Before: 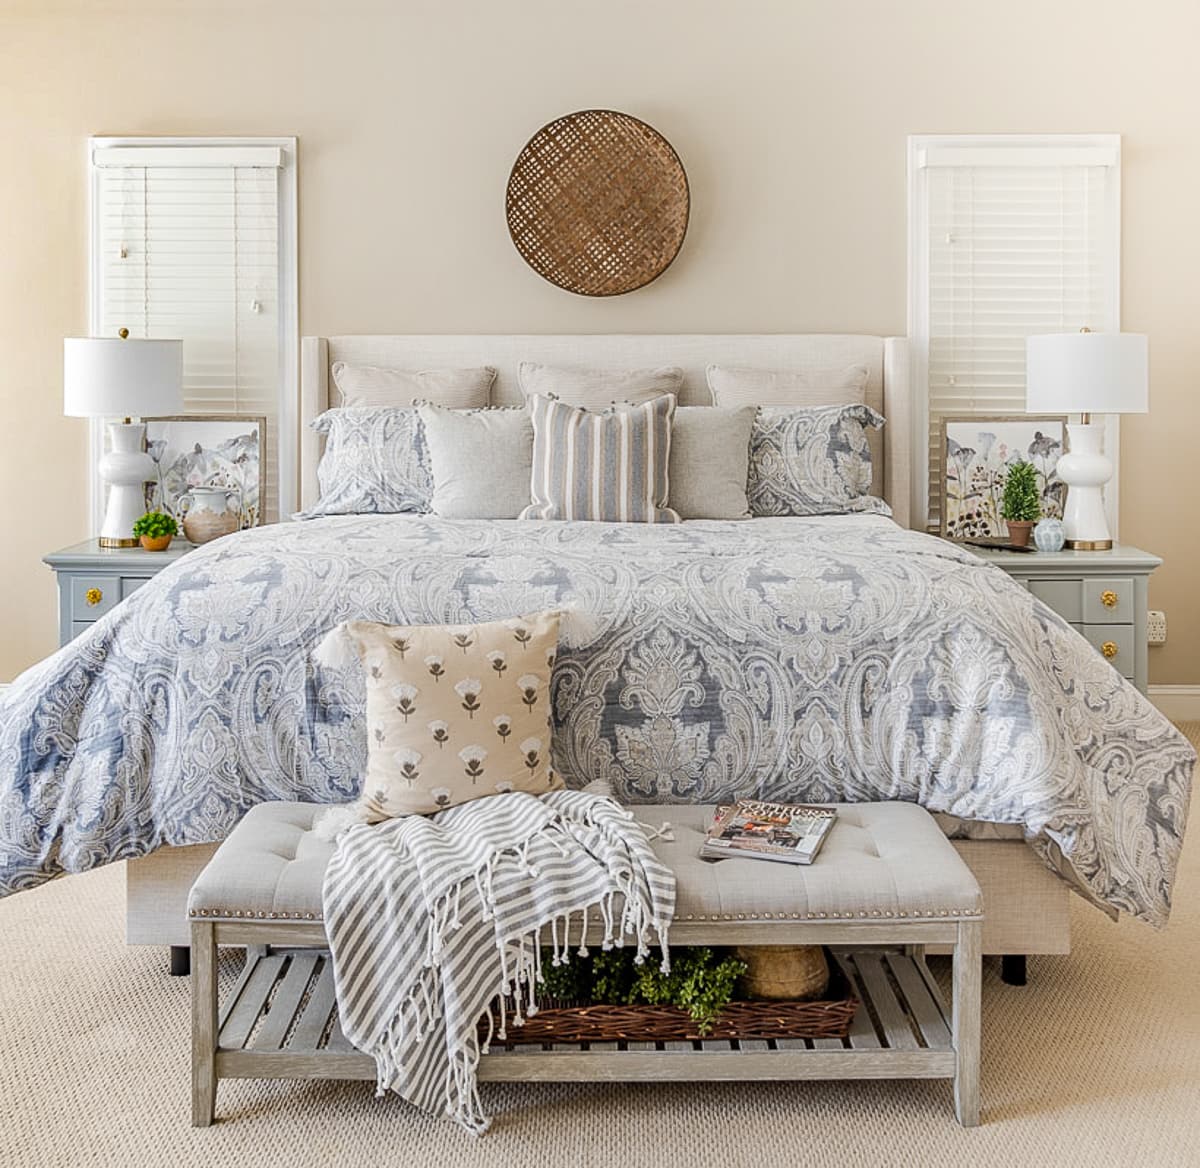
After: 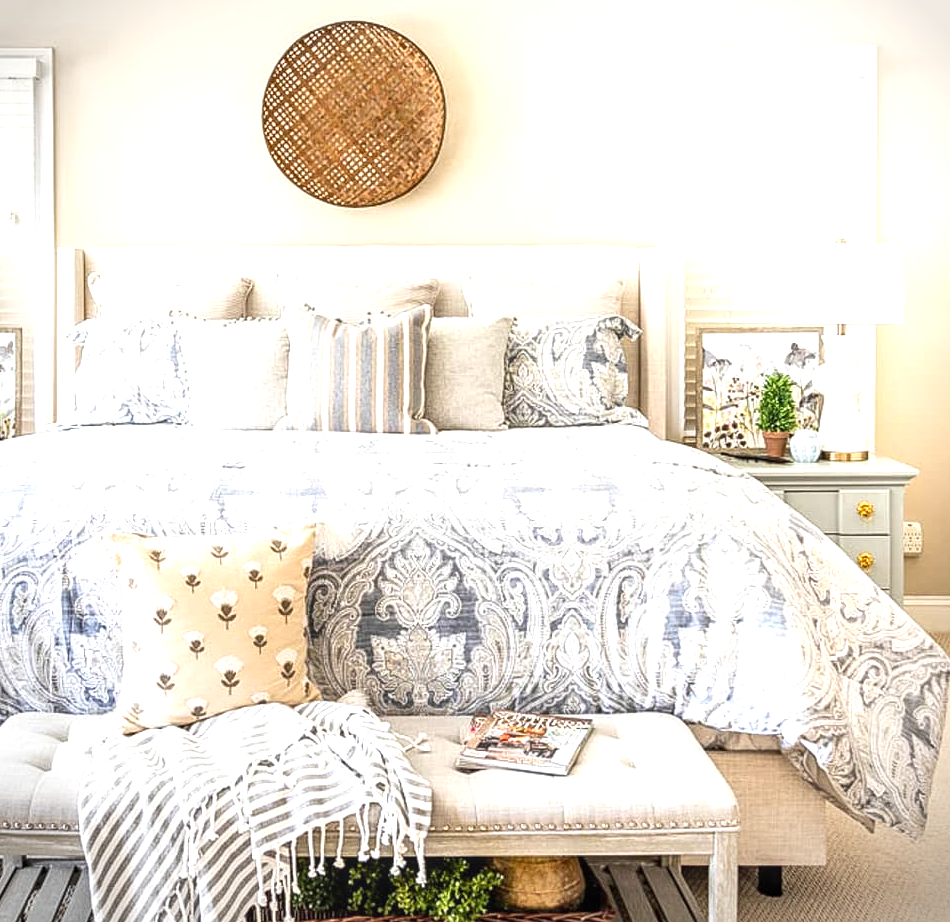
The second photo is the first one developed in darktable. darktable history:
local contrast: on, module defaults
vignetting: fall-off start 86.21%, automatic ratio true
crop and rotate: left 20.356%, top 7.73%, right 0.436%, bottom 13.322%
contrast brightness saturation: contrast 0.083, saturation 0.205
exposure: black level correction 0, exposure 1.199 EV, compensate highlight preservation false
